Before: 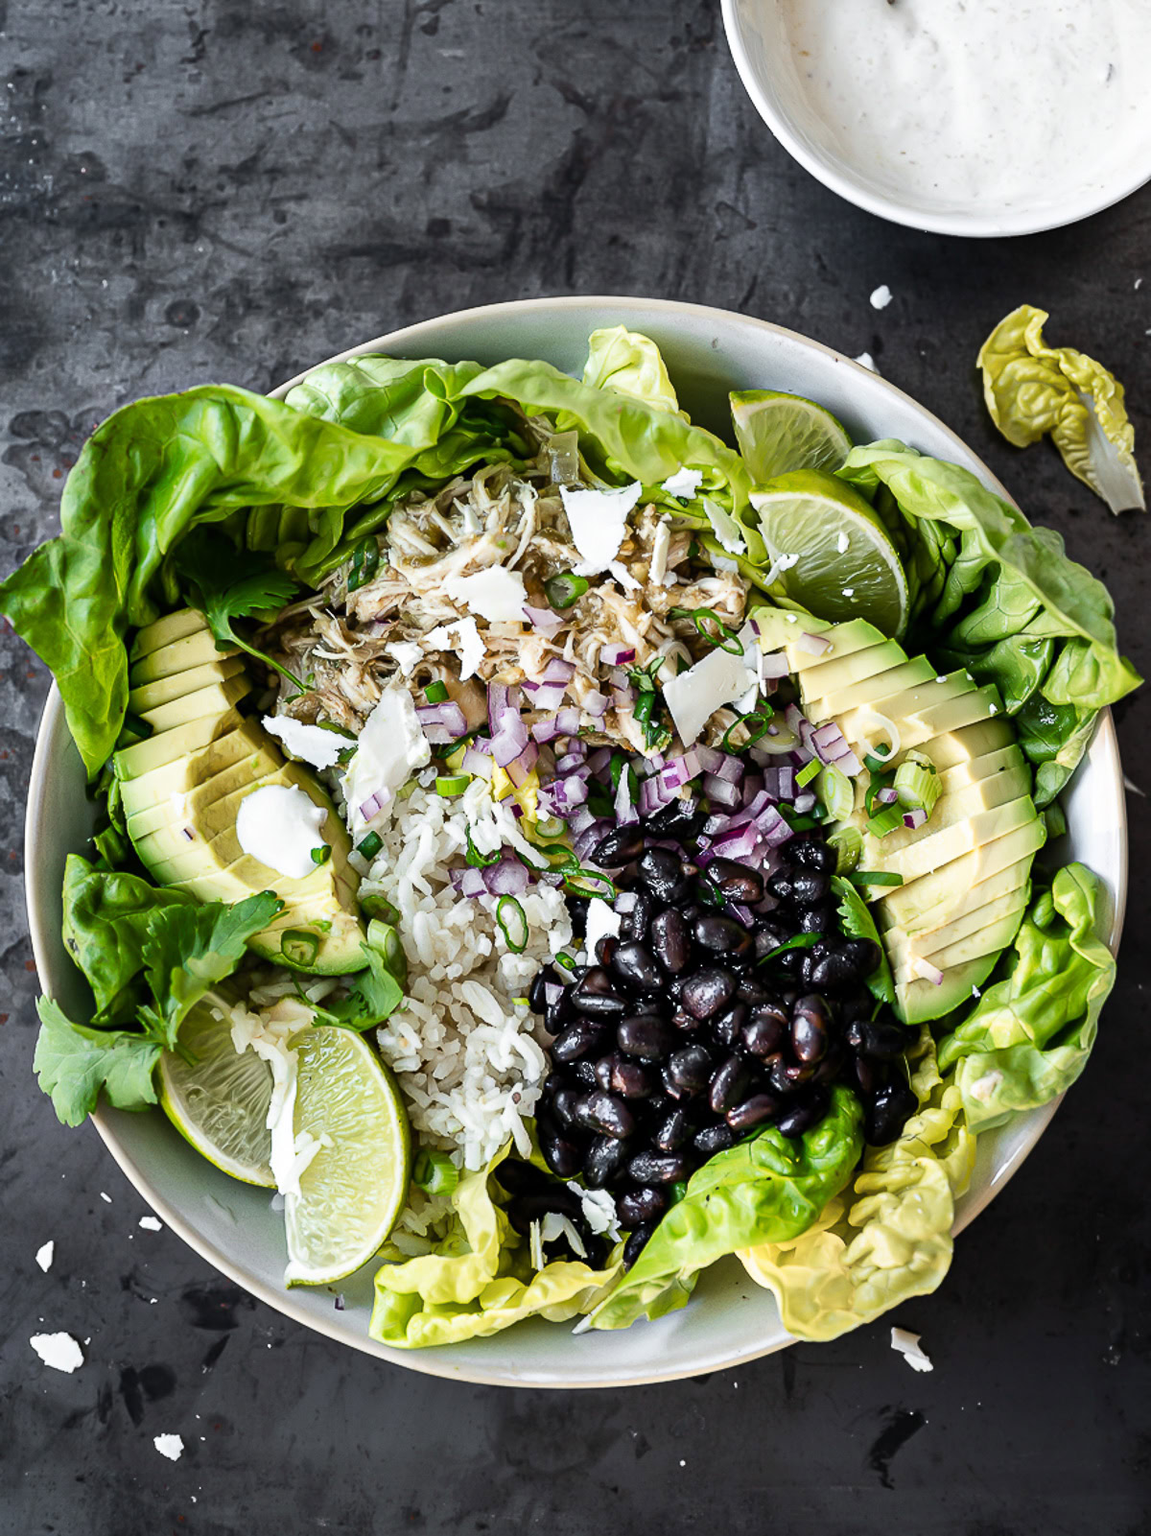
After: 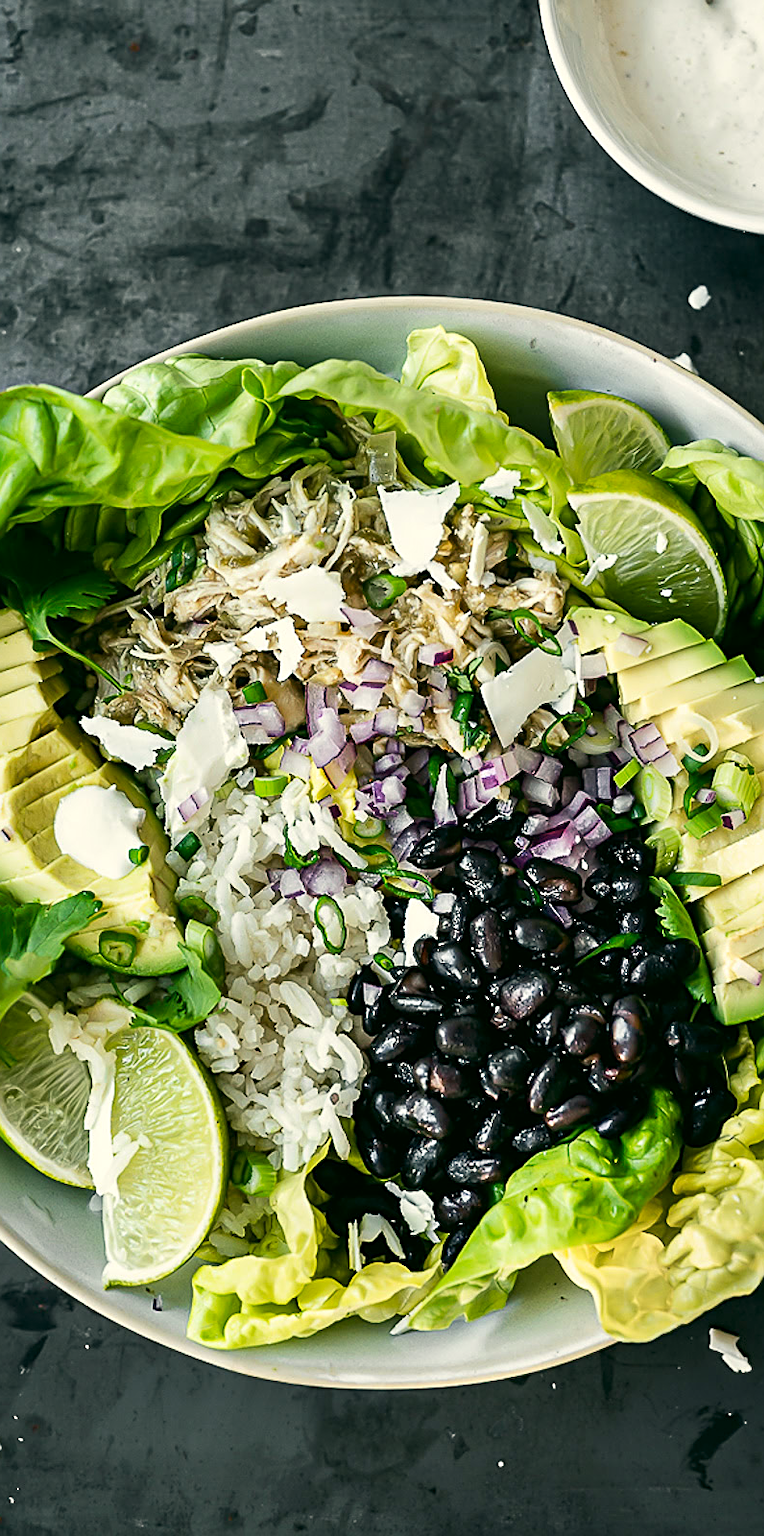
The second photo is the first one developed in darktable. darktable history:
sharpen: on, module defaults
crop and rotate: left 15.912%, right 17.675%
color correction: highlights a* -0.556, highlights b* 9.12, shadows a* -9.47, shadows b* 0.811
